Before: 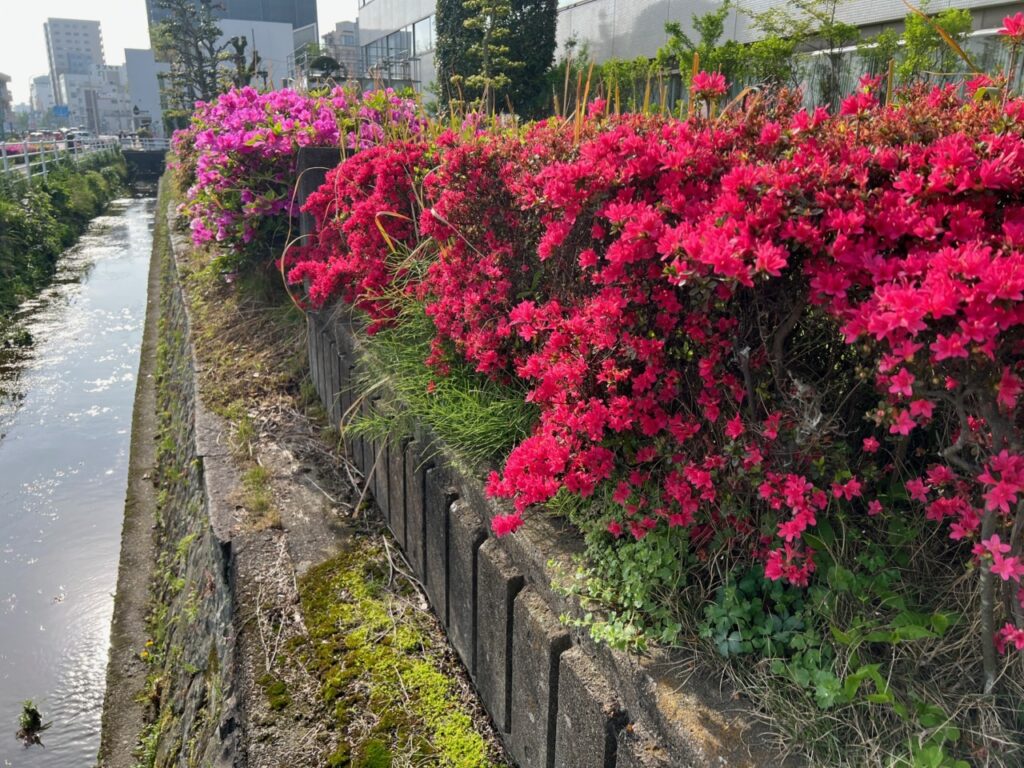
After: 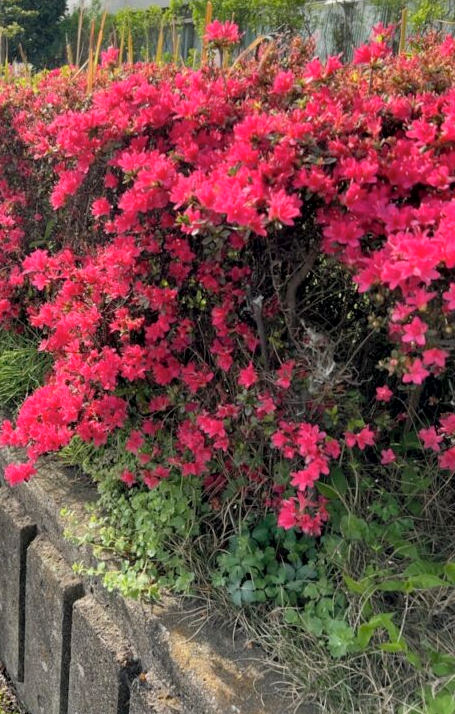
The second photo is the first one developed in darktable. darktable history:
crop: left 47.628%, top 6.643%, right 7.874%
contrast brightness saturation: brightness 0.15
